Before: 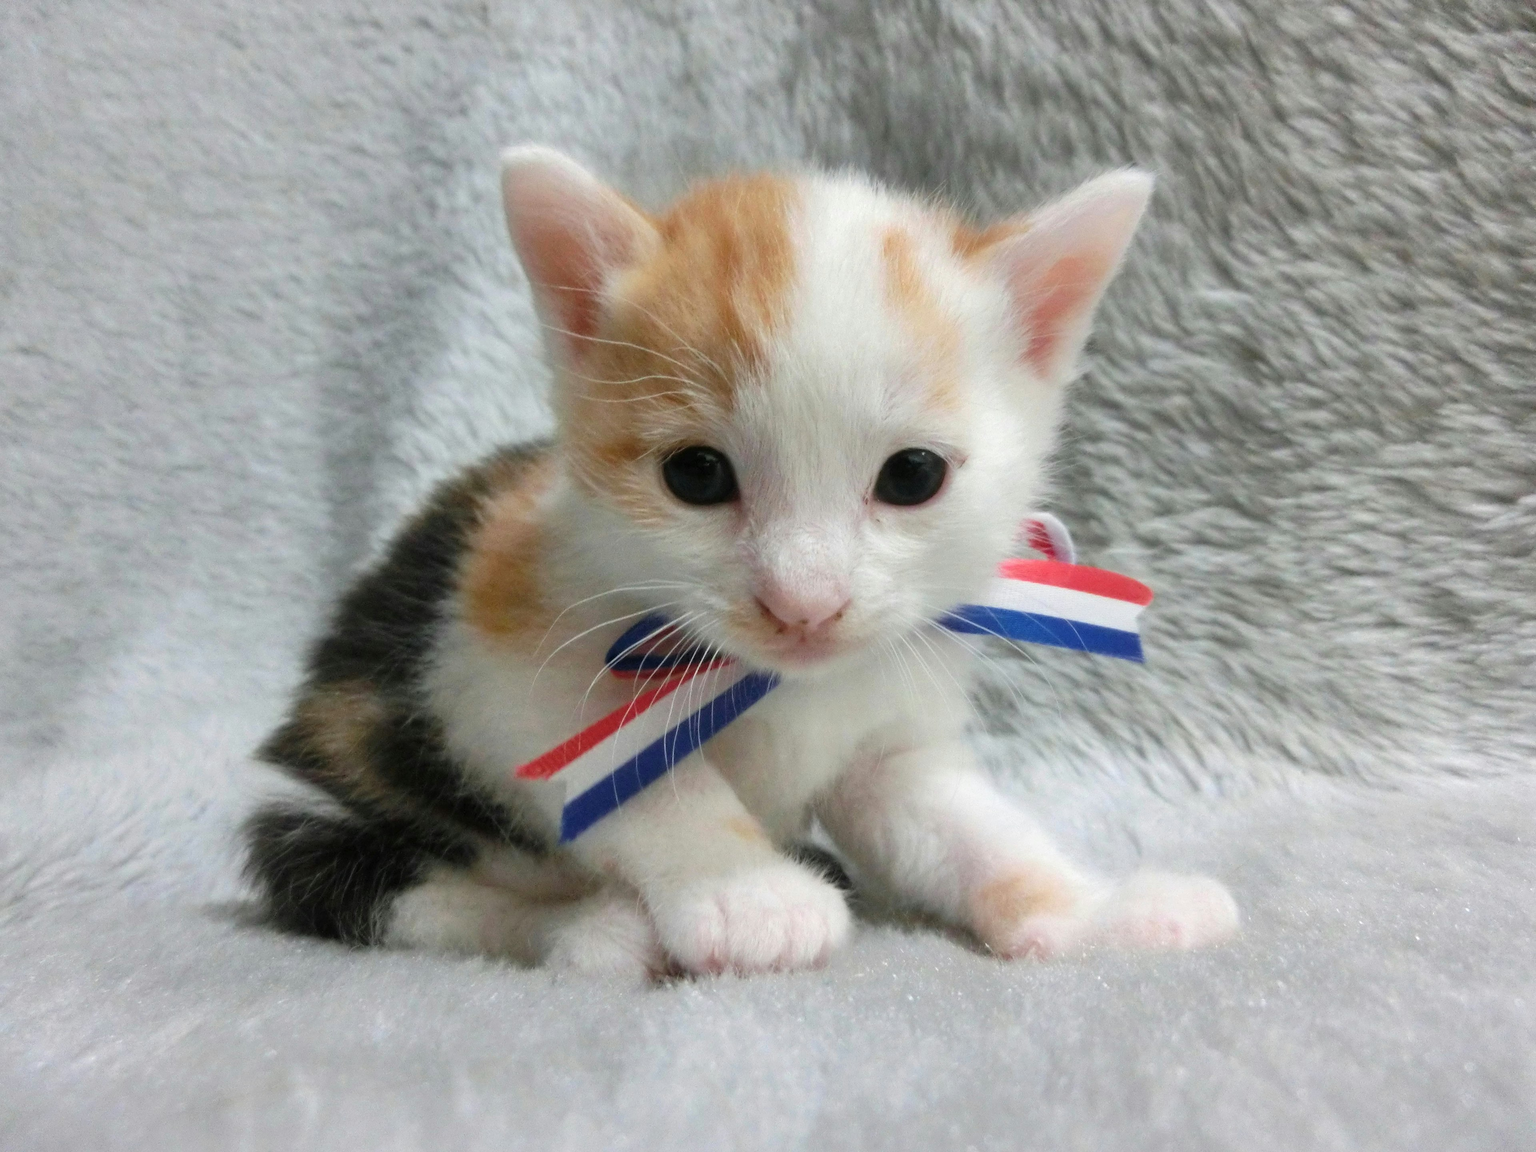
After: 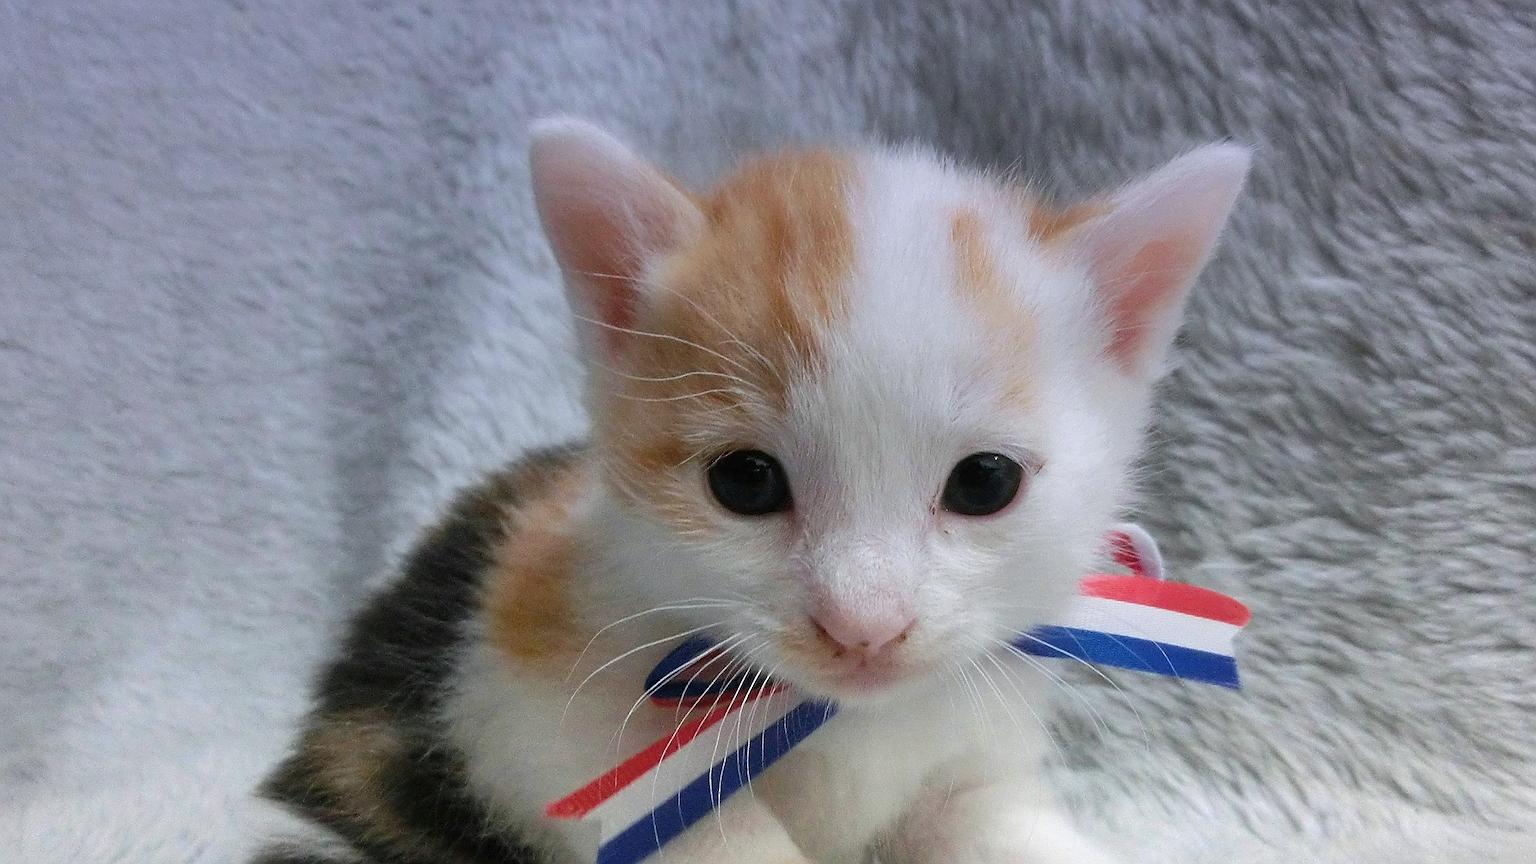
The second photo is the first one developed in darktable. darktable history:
graduated density: hue 238.83°, saturation 50%
crop: left 1.509%, top 3.452%, right 7.696%, bottom 28.452%
sharpen: amount 1.861
